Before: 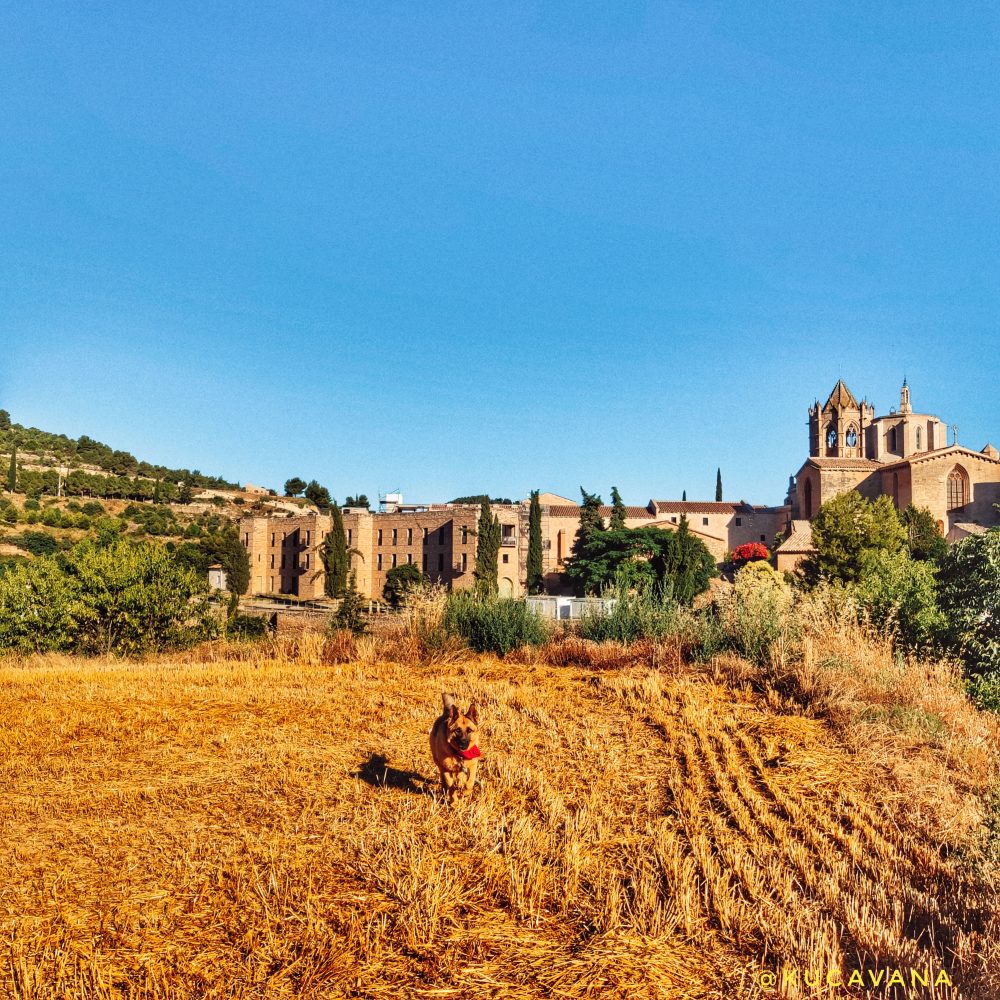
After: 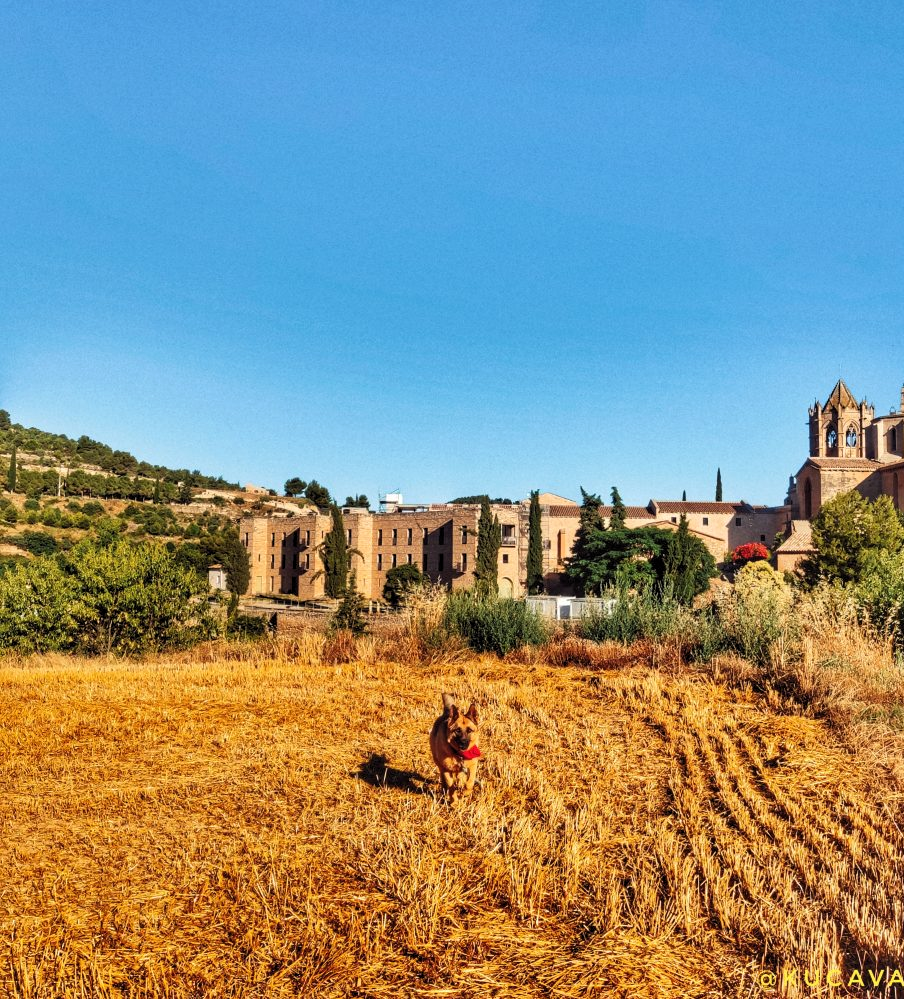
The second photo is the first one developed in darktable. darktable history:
crop: right 9.509%, bottom 0.031%
levels: levels [0.026, 0.507, 0.987]
